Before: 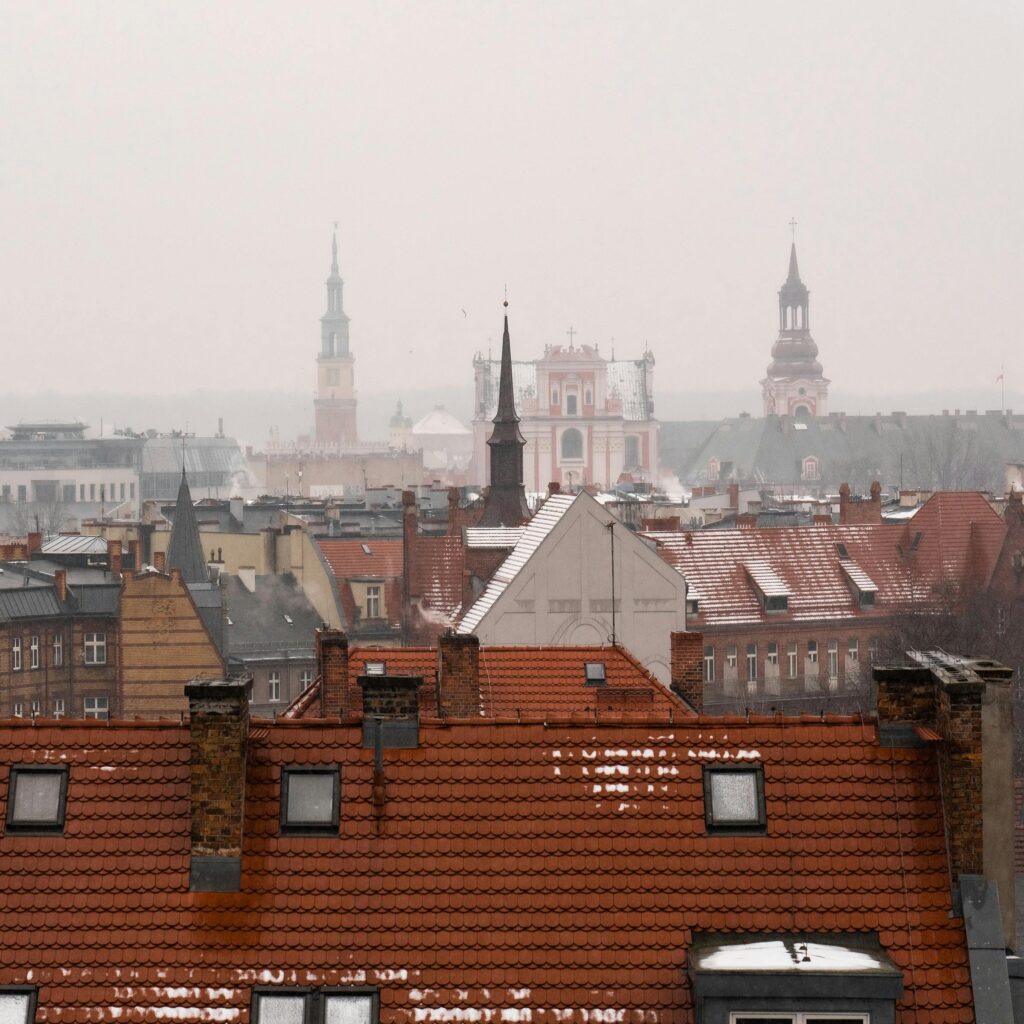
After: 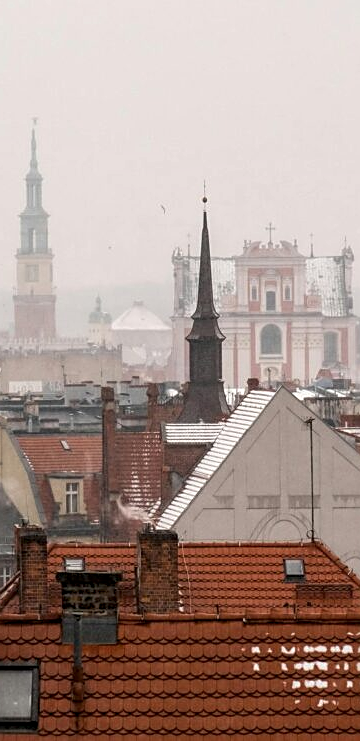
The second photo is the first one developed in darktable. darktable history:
sharpen: on, module defaults
crop and rotate: left 29.476%, top 10.214%, right 35.32%, bottom 17.333%
tone equalizer: on, module defaults
local contrast: on, module defaults
